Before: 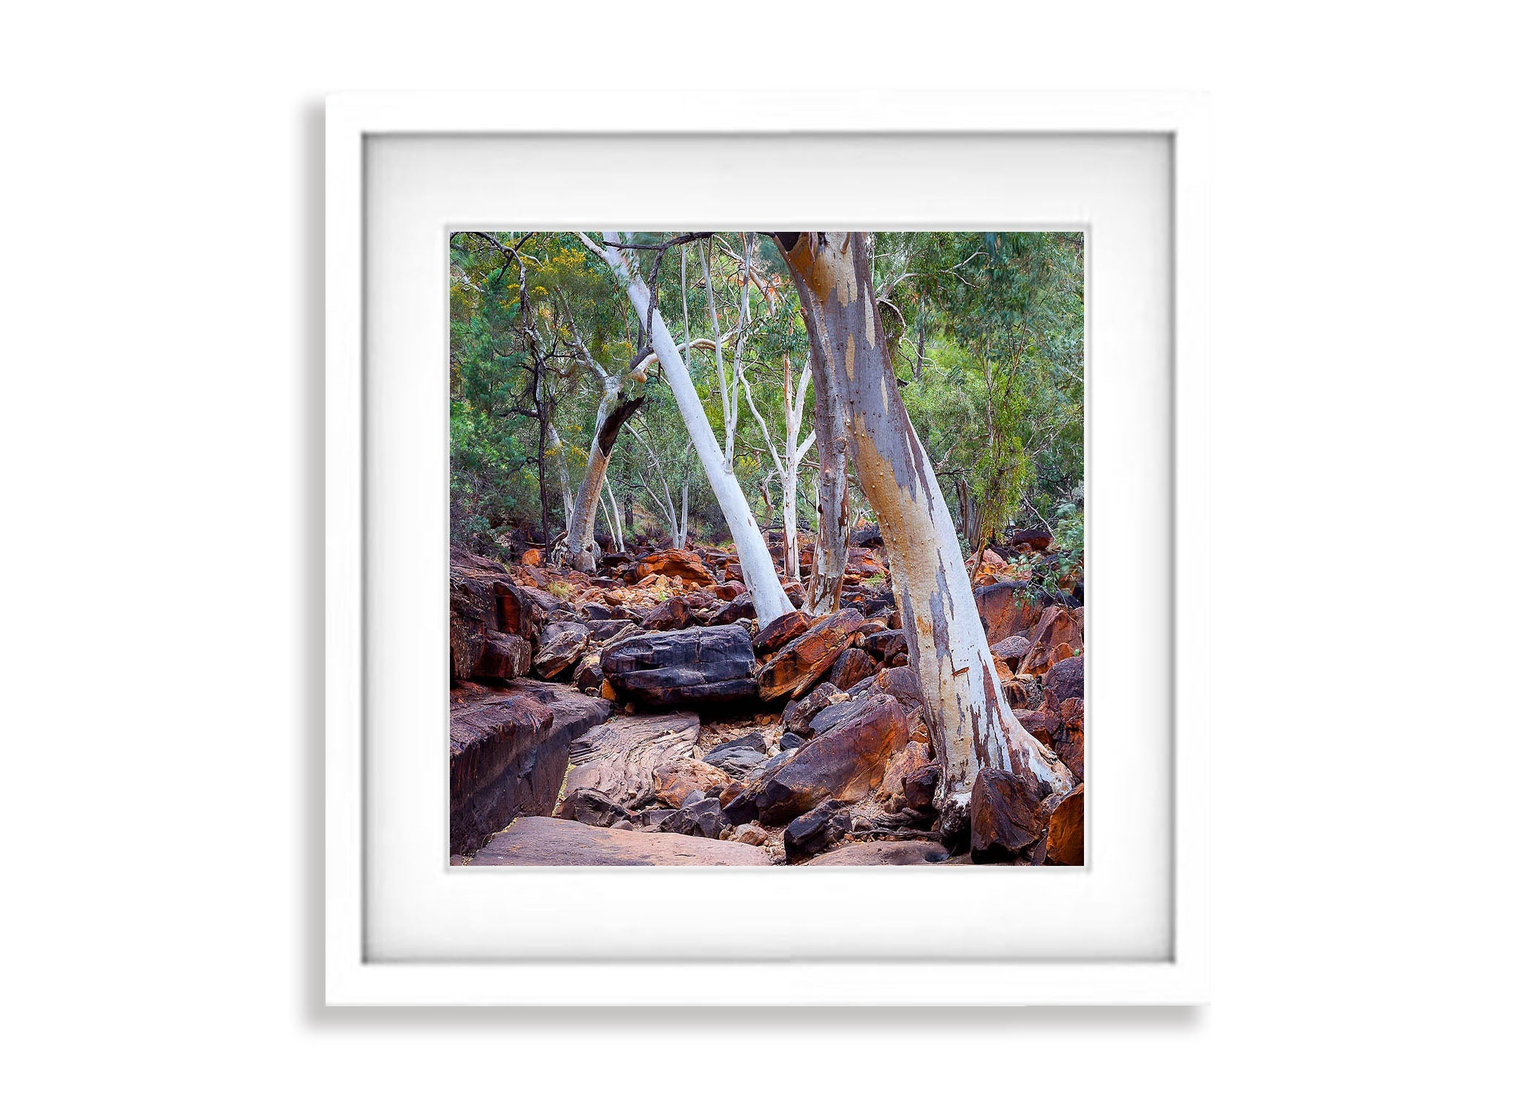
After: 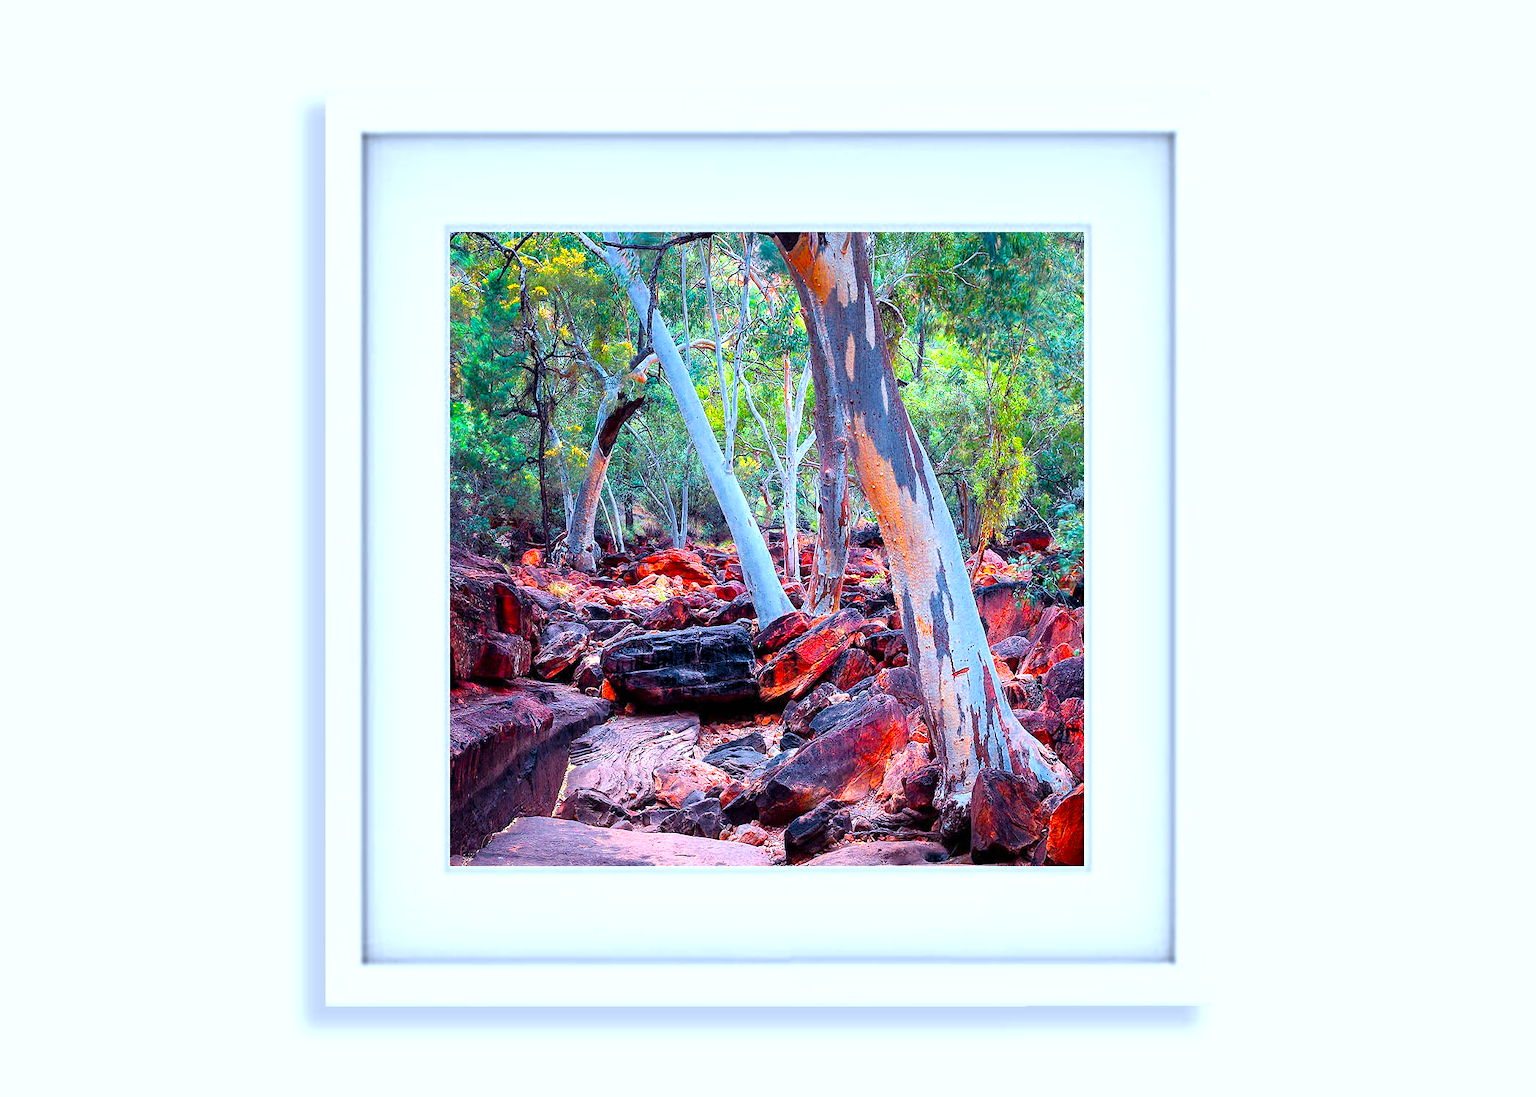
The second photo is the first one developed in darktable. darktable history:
color calibration: output R [1.422, -0.35, -0.252, 0], output G [-0.238, 1.259, -0.084, 0], output B [-0.081, -0.196, 1.58, 0], output brightness [0.49, 0.671, -0.57, 0], illuminant same as pipeline (D50), adaptation none (bypass), saturation algorithm version 1 (2020)
exposure: exposure 0.02 EV, compensate highlight preservation false
